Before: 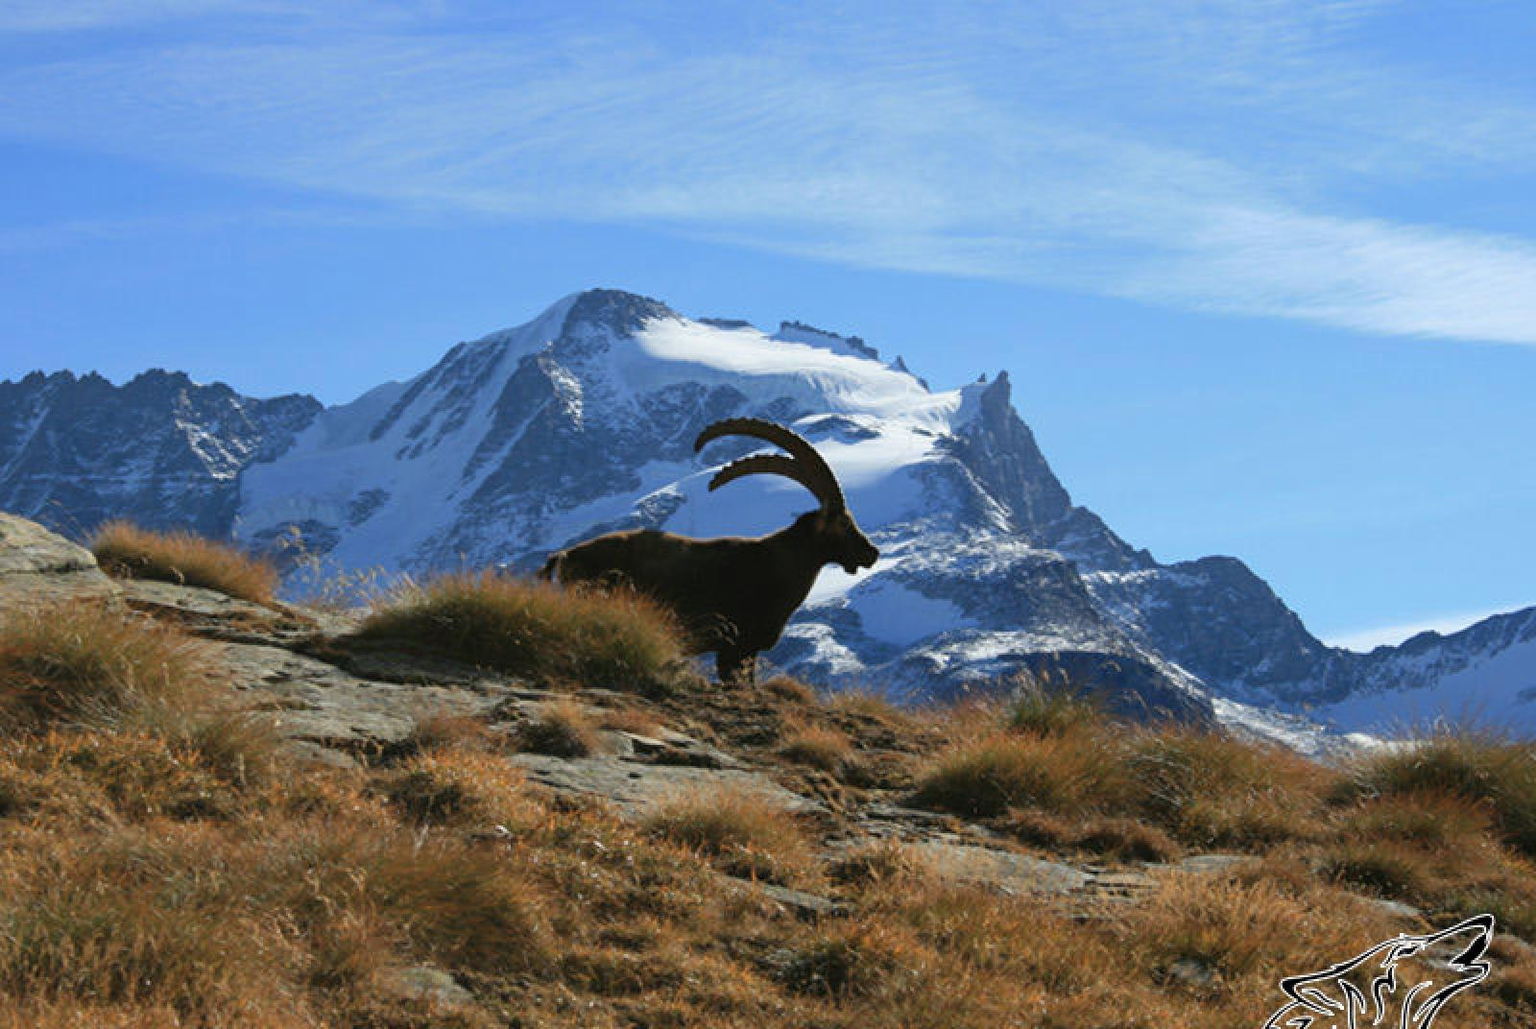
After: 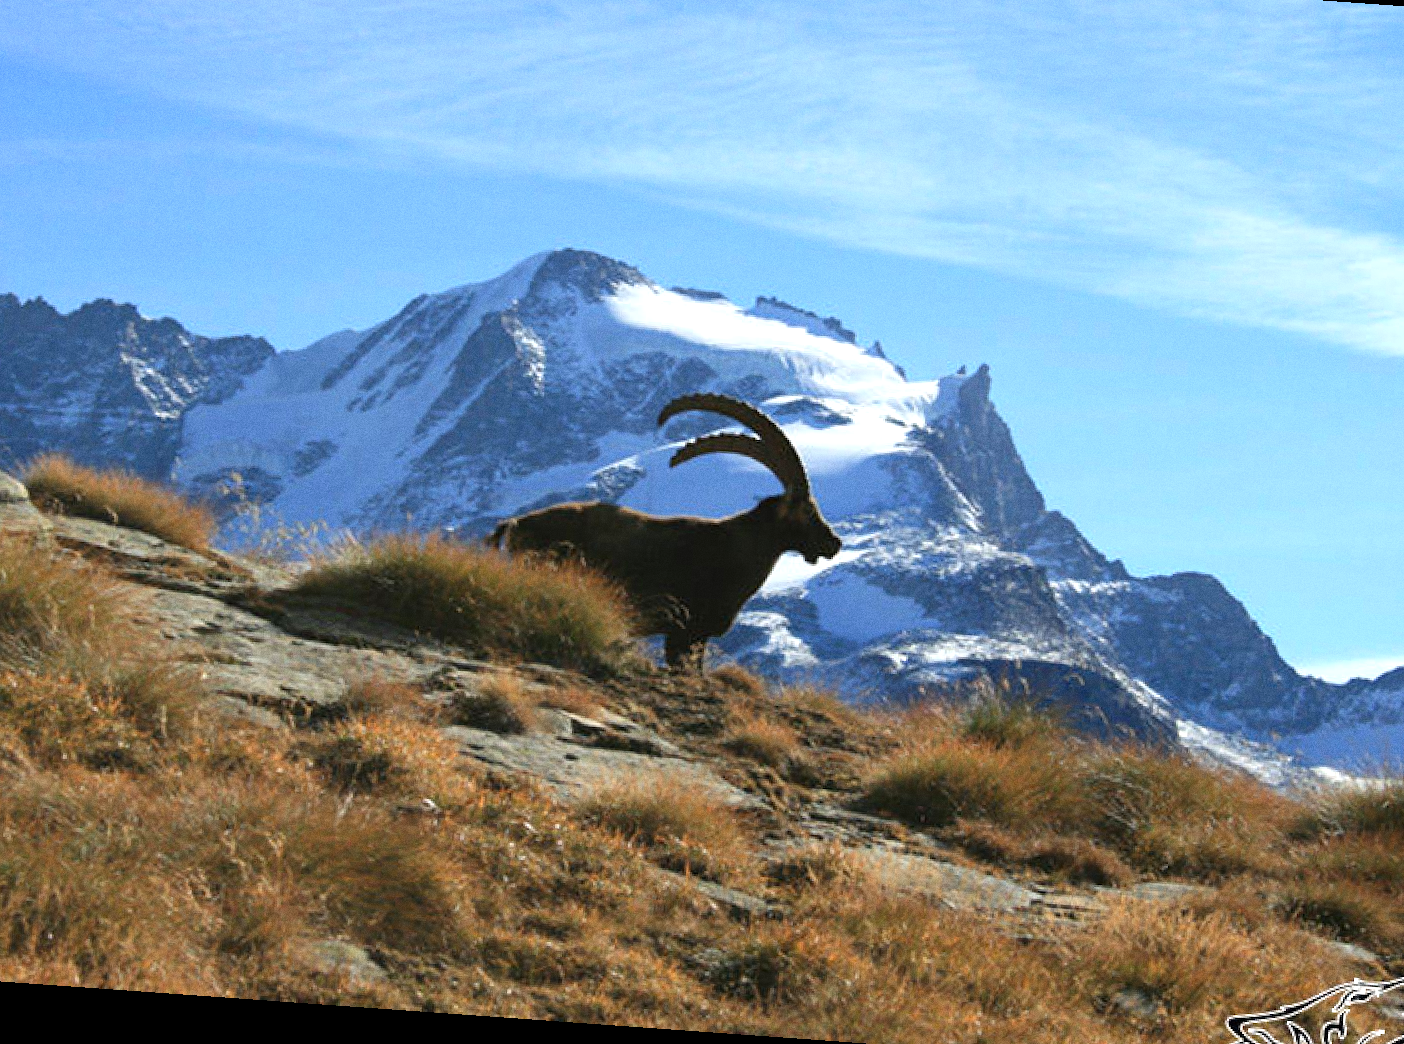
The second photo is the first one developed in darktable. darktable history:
rotate and perspective: rotation 4.1°, automatic cropping off
crop: left 6.446%, top 8.188%, right 9.538%, bottom 3.548%
grain: coarseness 3.21 ISO
exposure: exposure 0.515 EV, compensate highlight preservation false
